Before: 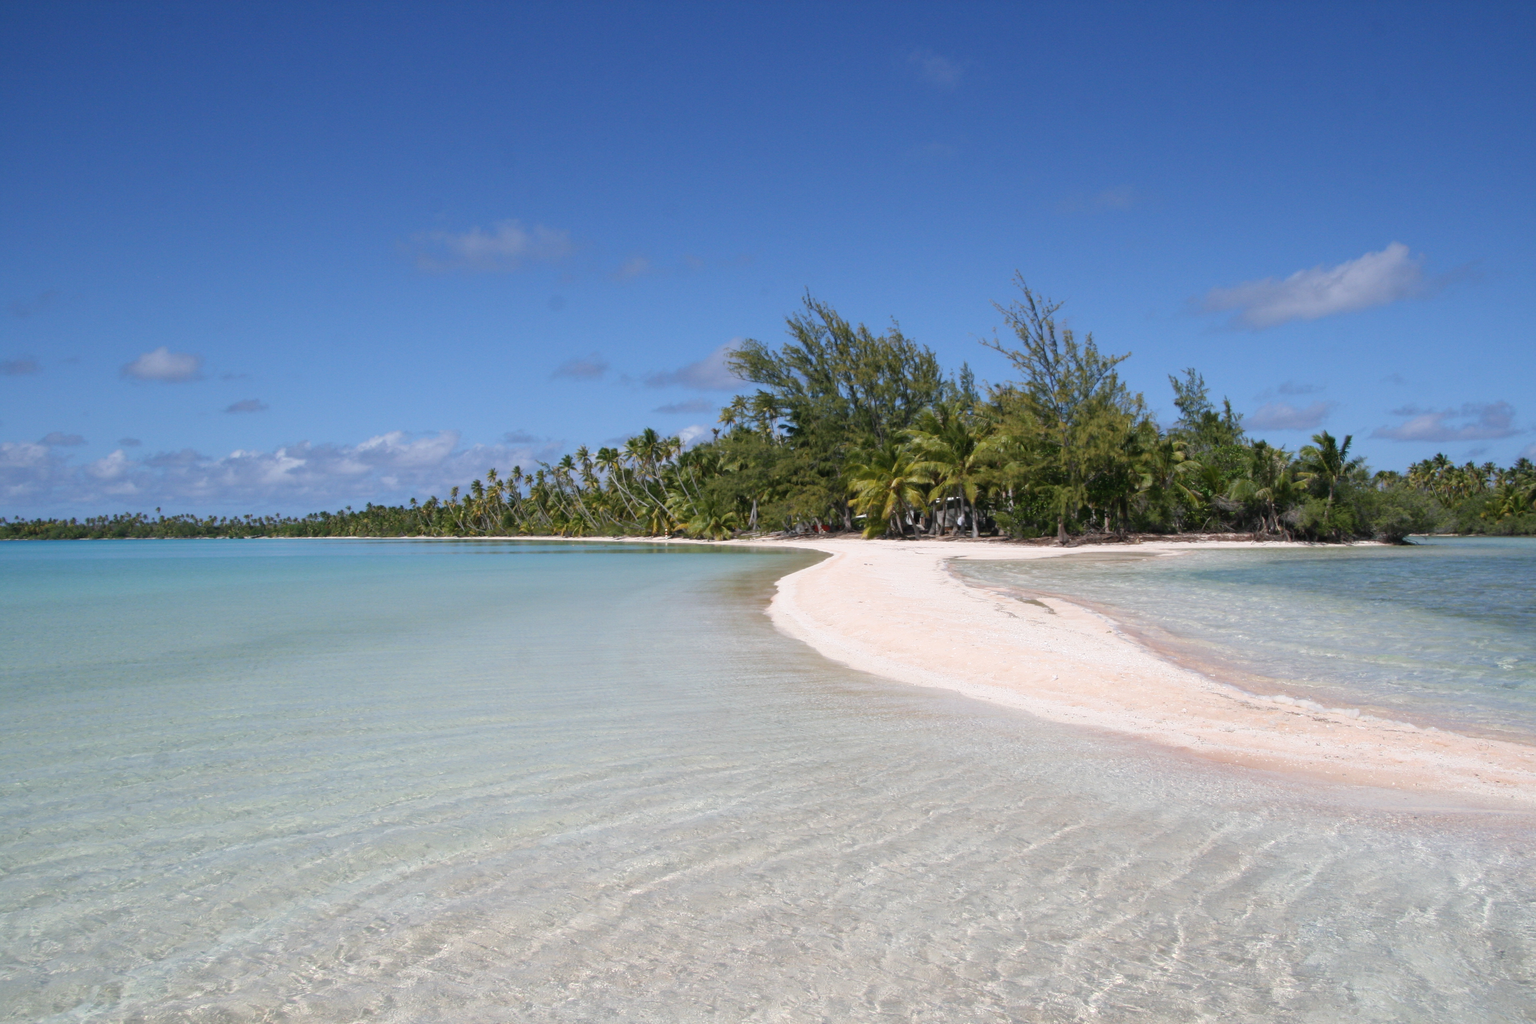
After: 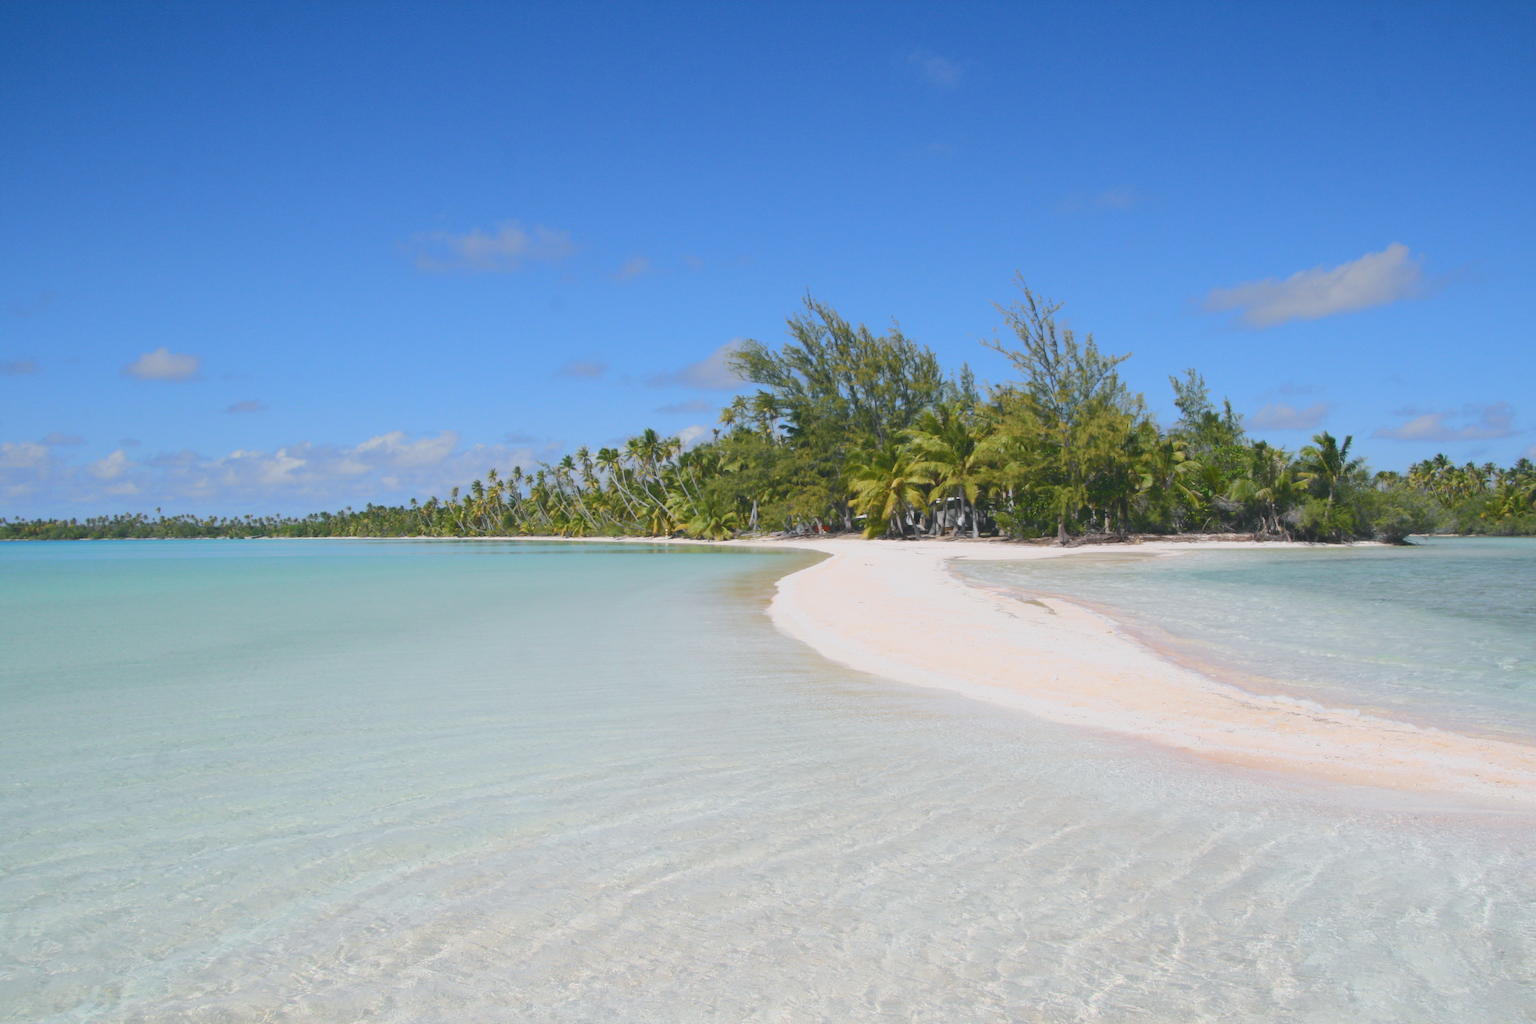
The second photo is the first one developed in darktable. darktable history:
tone curve: curves: ch0 [(0, 0) (0.035, 0.017) (0.131, 0.108) (0.279, 0.279) (0.476, 0.554) (0.617, 0.693) (0.704, 0.77) (0.801, 0.854) (0.895, 0.927) (1, 0.976)]; ch1 [(0, 0) (0.318, 0.278) (0.444, 0.427) (0.493, 0.488) (0.508, 0.502) (0.534, 0.526) (0.562, 0.555) (0.645, 0.648) (0.746, 0.764) (1, 1)]; ch2 [(0, 0) (0.316, 0.292) (0.381, 0.37) (0.423, 0.448) (0.476, 0.482) (0.502, 0.495) (0.522, 0.518) (0.533, 0.532) (0.593, 0.622) (0.634, 0.663) (0.7, 0.7) (0.861, 0.808) (1, 0.951)], color space Lab, independent channels, preserve colors none
tone equalizer: edges refinement/feathering 500, mask exposure compensation -1.57 EV, preserve details no
local contrast: detail 71%
